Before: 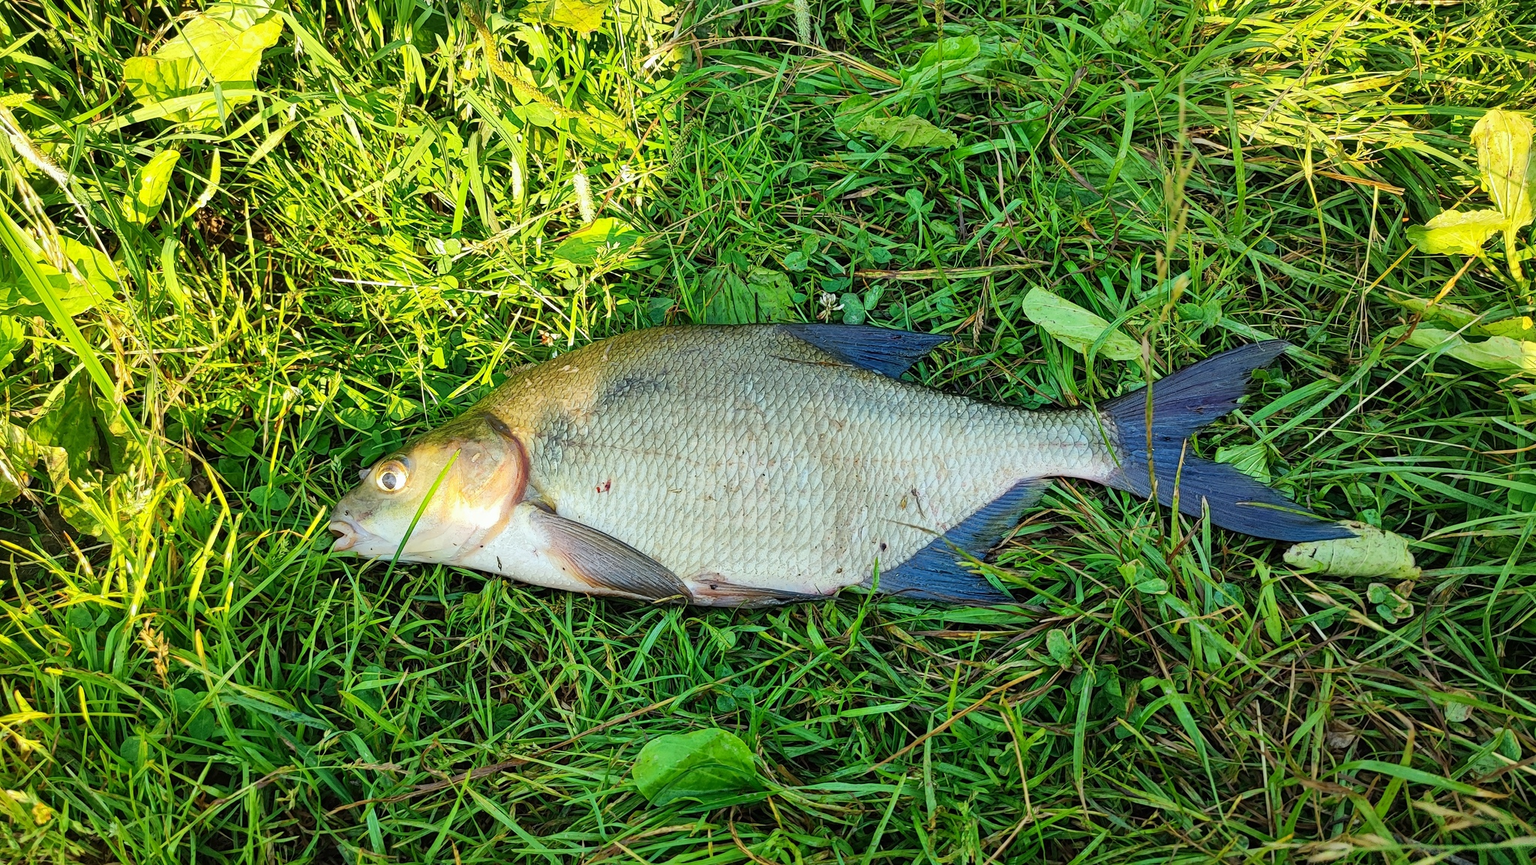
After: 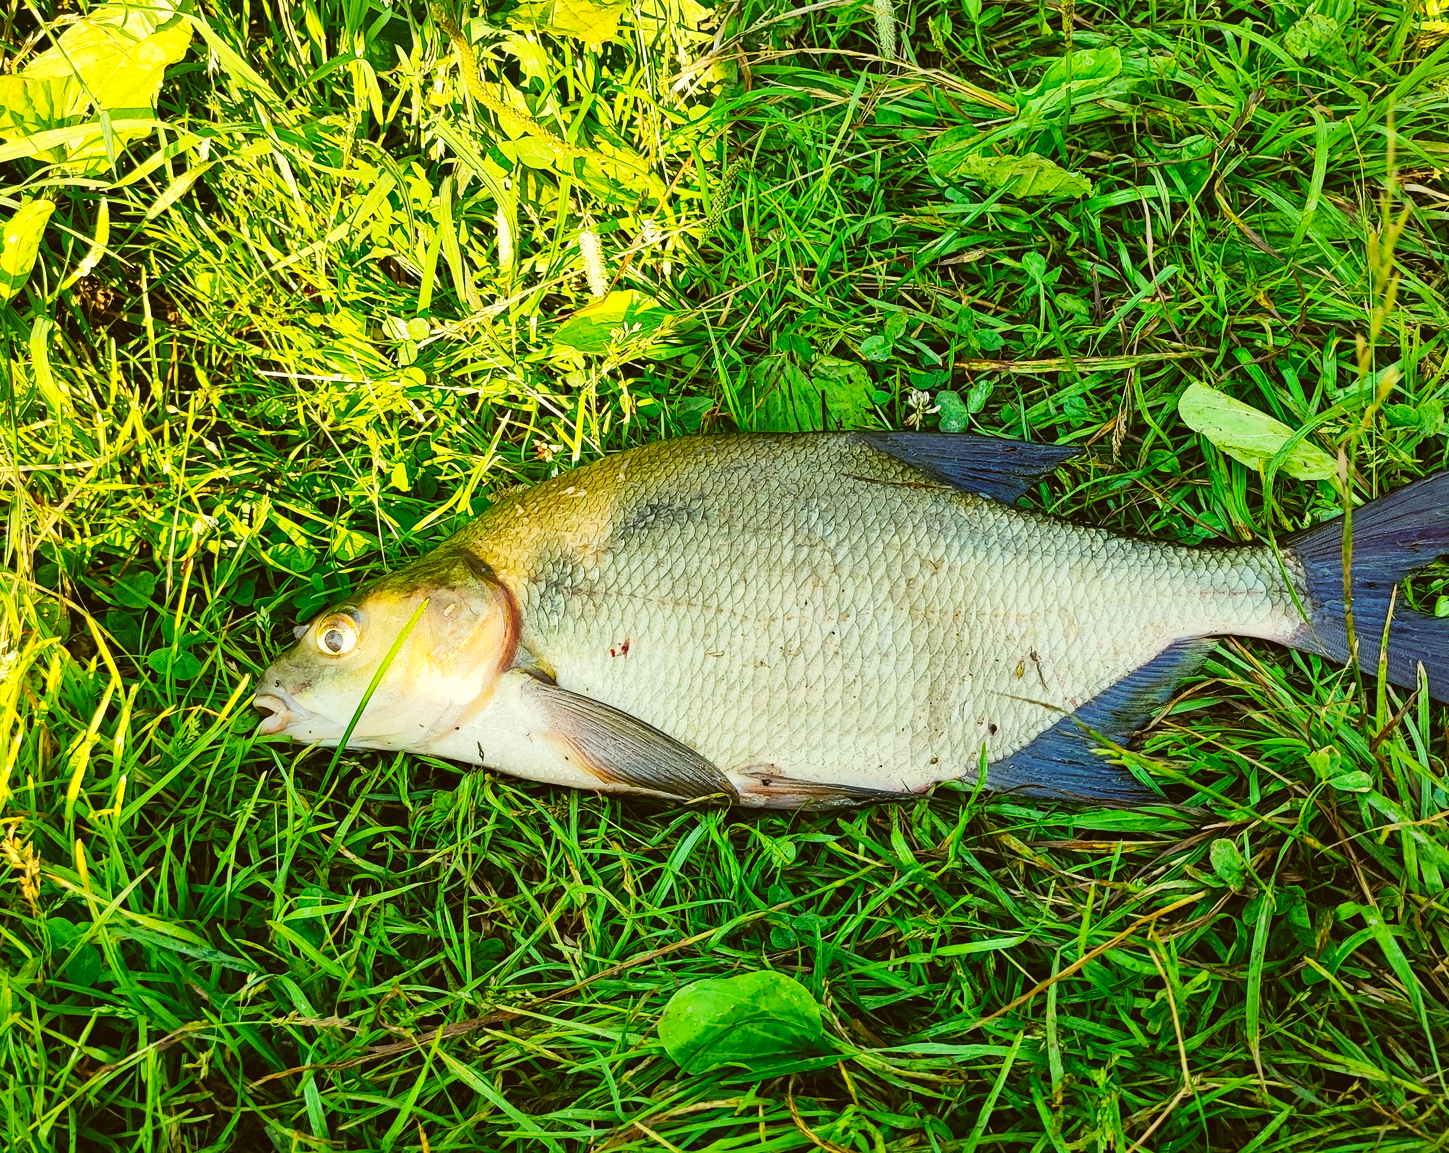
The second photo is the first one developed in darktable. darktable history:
crop and rotate: left 9.053%, right 20.178%
color correction: highlights a* -1.46, highlights b* 10.46, shadows a* 0.298, shadows b* 19.02
tone curve: curves: ch0 [(0, 0.032) (0.181, 0.156) (0.751, 0.829) (1, 1)], preserve colors none
